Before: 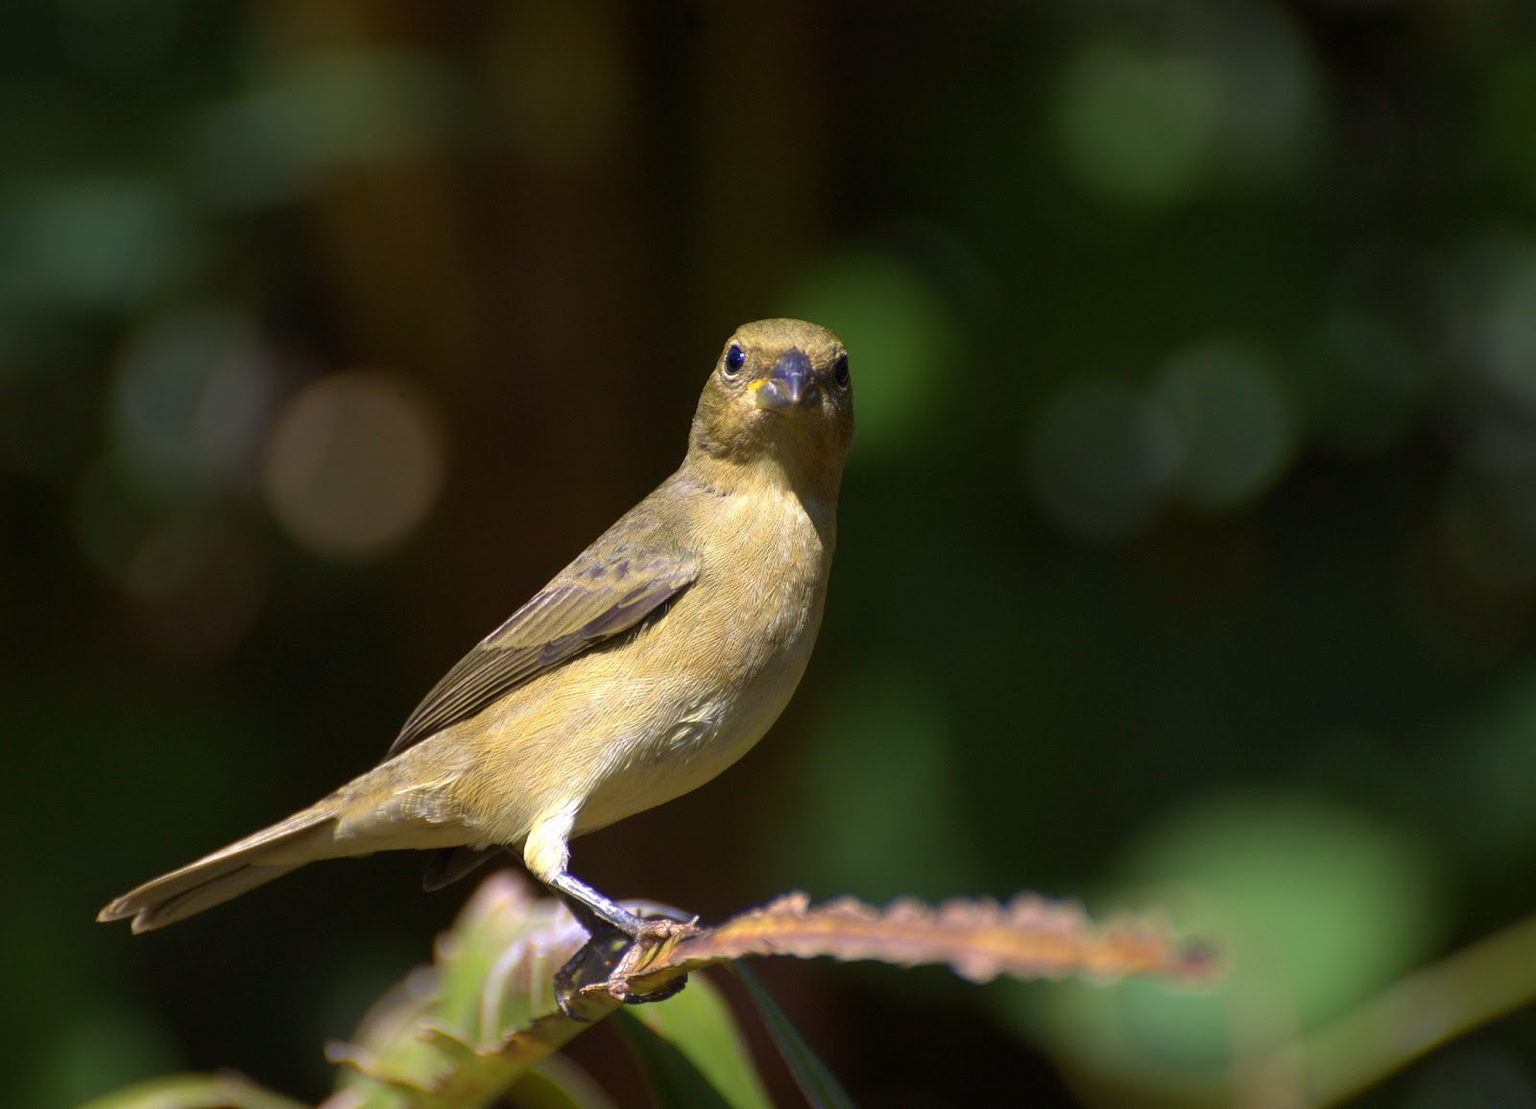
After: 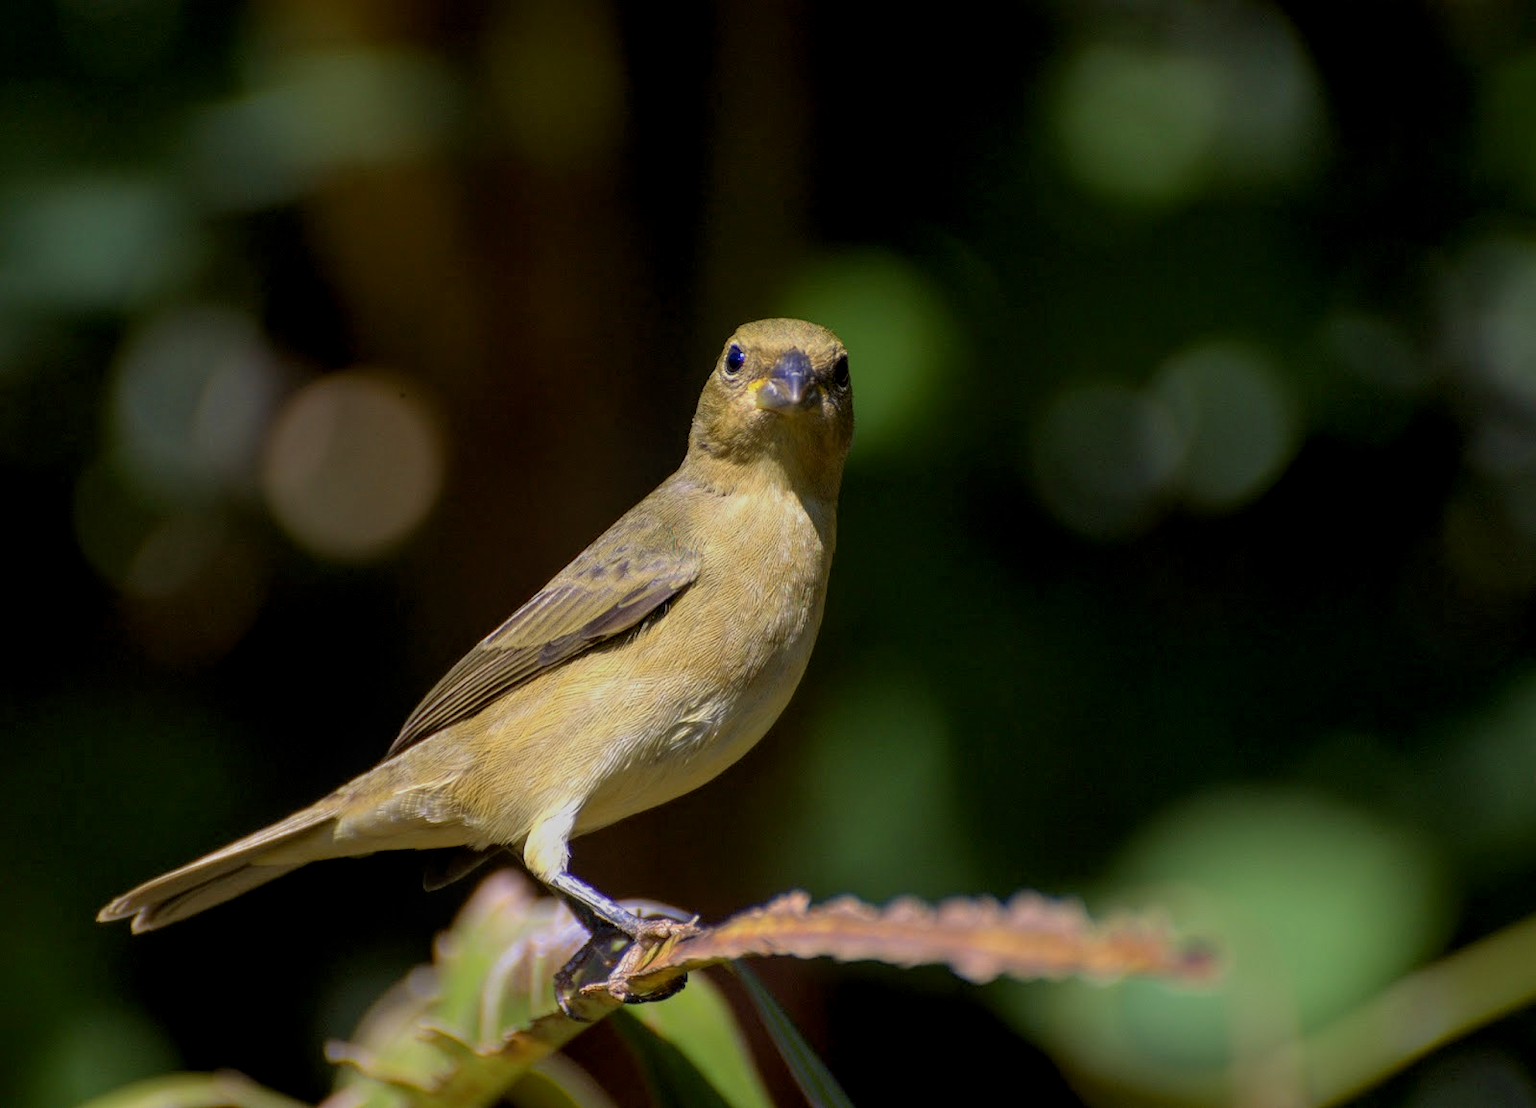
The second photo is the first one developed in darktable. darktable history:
filmic rgb: middle gray luminance 18.42%, black relative exposure -10.5 EV, white relative exposure 3.4 EV, threshold 6 EV, target black luminance 0%, hardness 6.03, latitude 99%, contrast 0.847, shadows ↔ highlights balance 0.505%, add noise in highlights 0, preserve chrominance max RGB, color science v3 (2019), use custom middle-gray values true, iterations of high-quality reconstruction 0, contrast in highlights soft, enable highlight reconstruction true
exposure: black level correction 0.005, exposure 0.001 EV, compensate highlight preservation false
local contrast: on, module defaults
